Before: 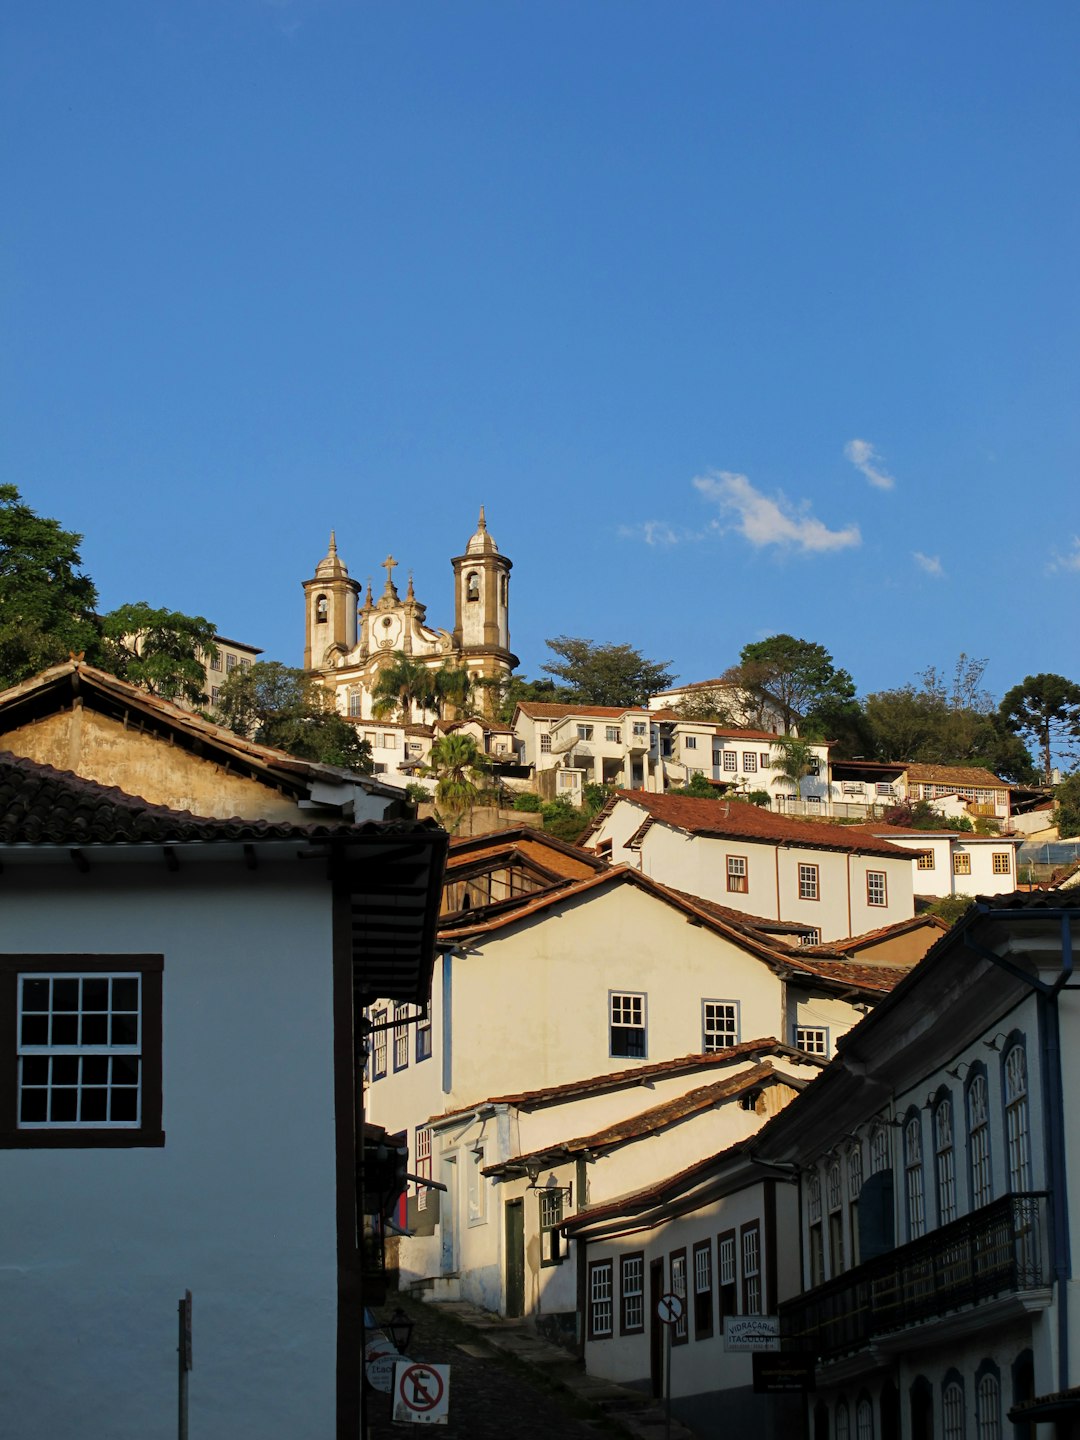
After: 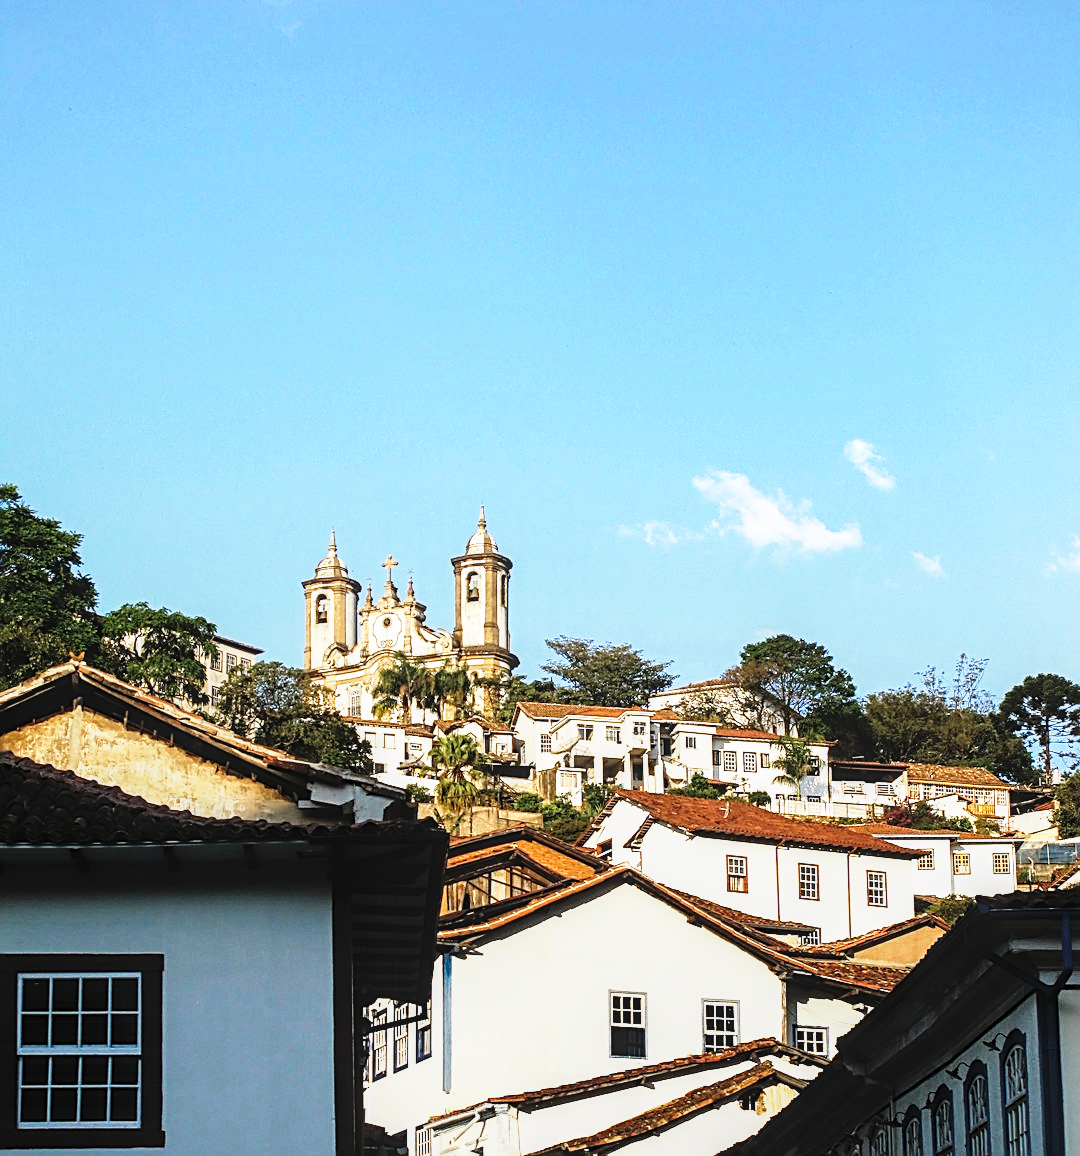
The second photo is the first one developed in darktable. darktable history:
base curve: curves: ch0 [(0, 0) (0.026, 0.03) (0.109, 0.232) (0.351, 0.748) (0.669, 0.968) (1, 1)], preserve colors none
crop: bottom 19.656%
contrast equalizer: octaves 7, y [[0.439, 0.44, 0.442, 0.457, 0.493, 0.498], [0.5 ×6], [0.5 ×6], [0 ×6], [0 ×6]]
color zones: curves: ch0 [(0, 0.5) (0.143, 0.5) (0.286, 0.5) (0.429, 0.504) (0.571, 0.5) (0.714, 0.509) (0.857, 0.5) (1, 0.5)]; ch1 [(0, 0.425) (0.143, 0.425) (0.286, 0.375) (0.429, 0.405) (0.571, 0.5) (0.714, 0.47) (0.857, 0.425) (1, 0.435)]; ch2 [(0, 0.5) (0.143, 0.5) (0.286, 0.5) (0.429, 0.517) (0.571, 0.5) (0.714, 0.51) (0.857, 0.5) (1, 0.5)]
sharpen: on, module defaults
tone equalizer: -8 EV -0.726 EV, -7 EV -0.729 EV, -6 EV -0.625 EV, -5 EV -0.367 EV, -3 EV 0.372 EV, -2 EV 0.6 EV, -1 EV 0.681 EV, +0 EV 0.743 EV, edges refinement/feathering 500, mask exposure compensation -1.57 EV, preserve details no
local contrast: detail 130%
